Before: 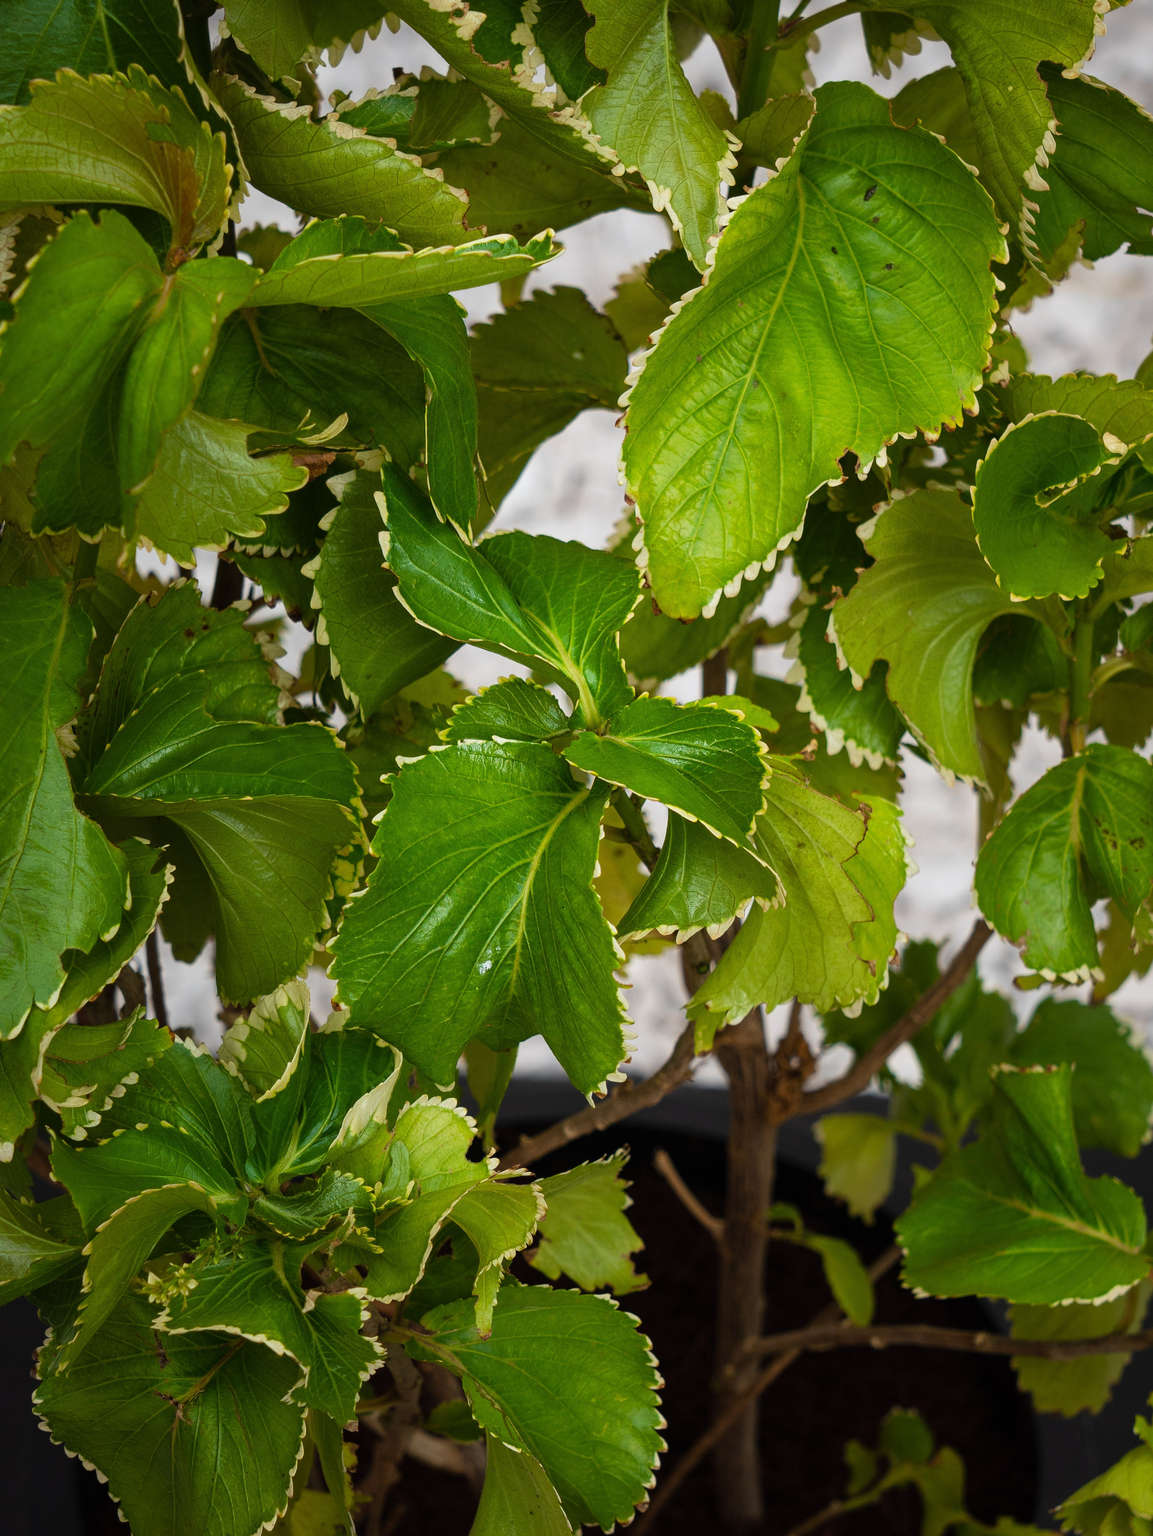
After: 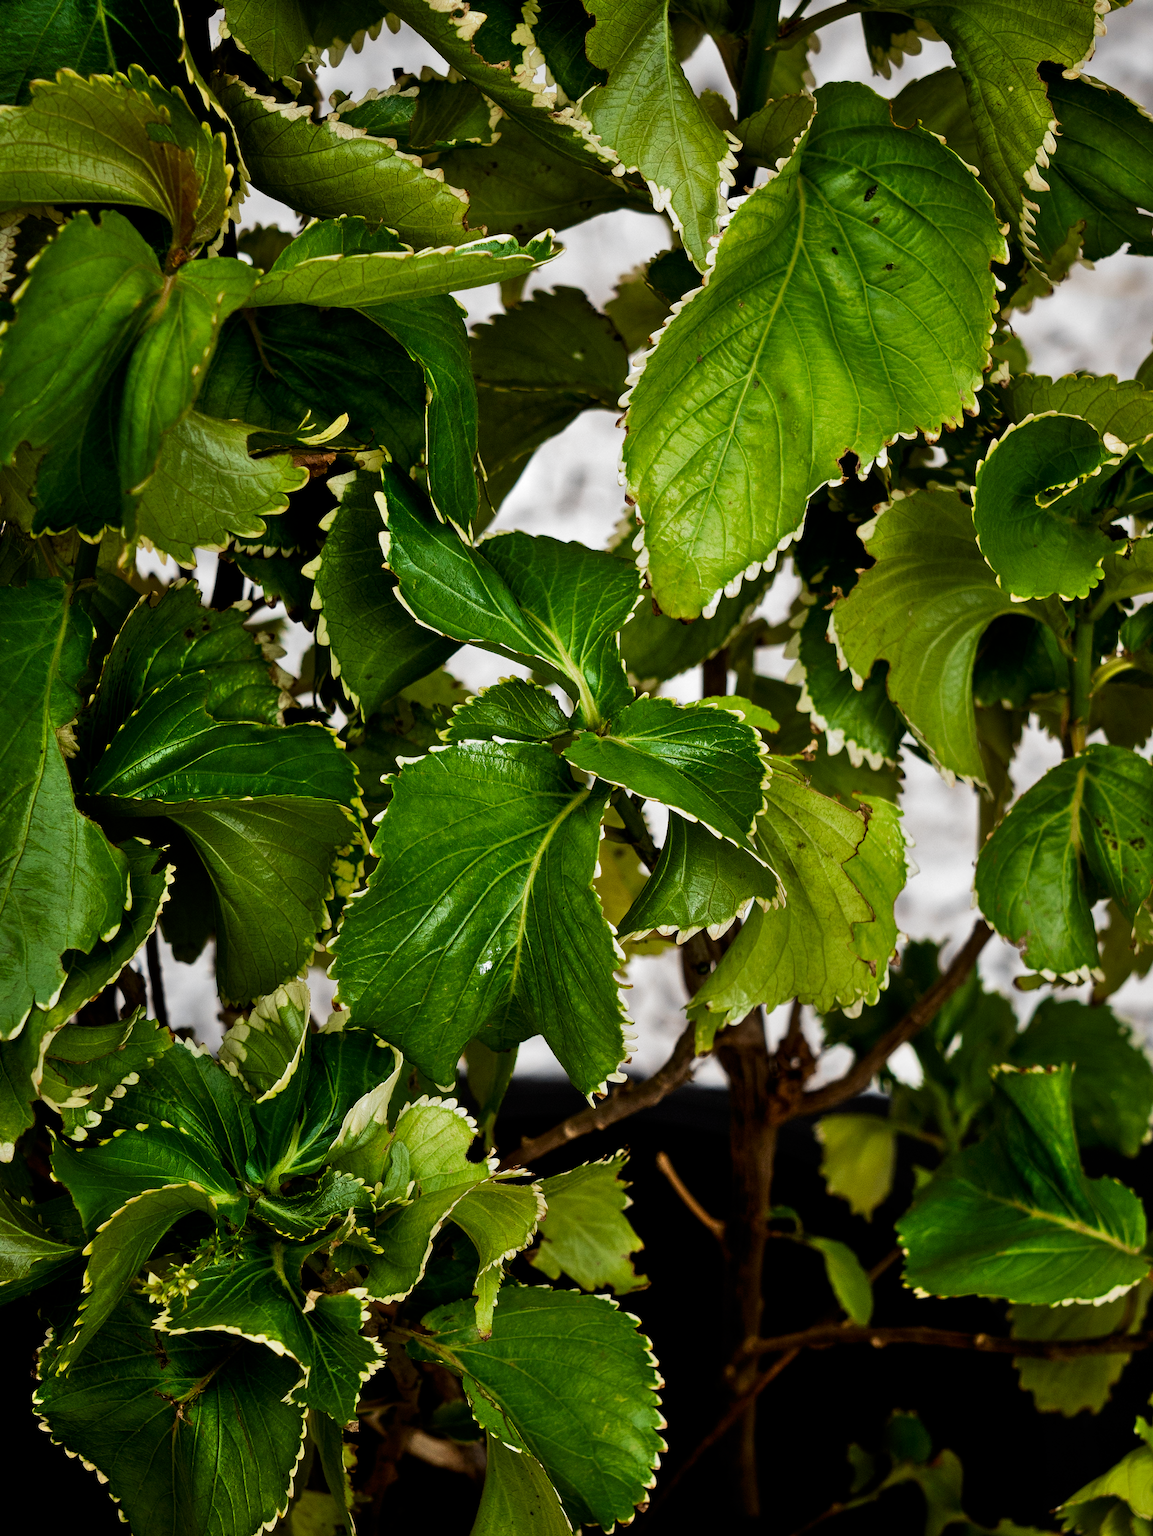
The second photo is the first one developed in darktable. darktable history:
contrast brightness saturation: contrast 0.07, brightness -0.13, saturation 0.06
filmic rgb: black relative exposure -8.2 EV, white relative exposure 2.2 EV, threshold 3 EV, hardness 7.11, latitude 75%, contrast 1.325, highlights saturation mix -2%, shadows ↔ highlights balance 30%, preserve chrominance RGB euclidean norm, color science v5 (2021), contrast in shadows safe, contrast in highlights safe, enable highlight reconstruction true
shadows and highlights: low approximation 0.01, soften with gaussian
